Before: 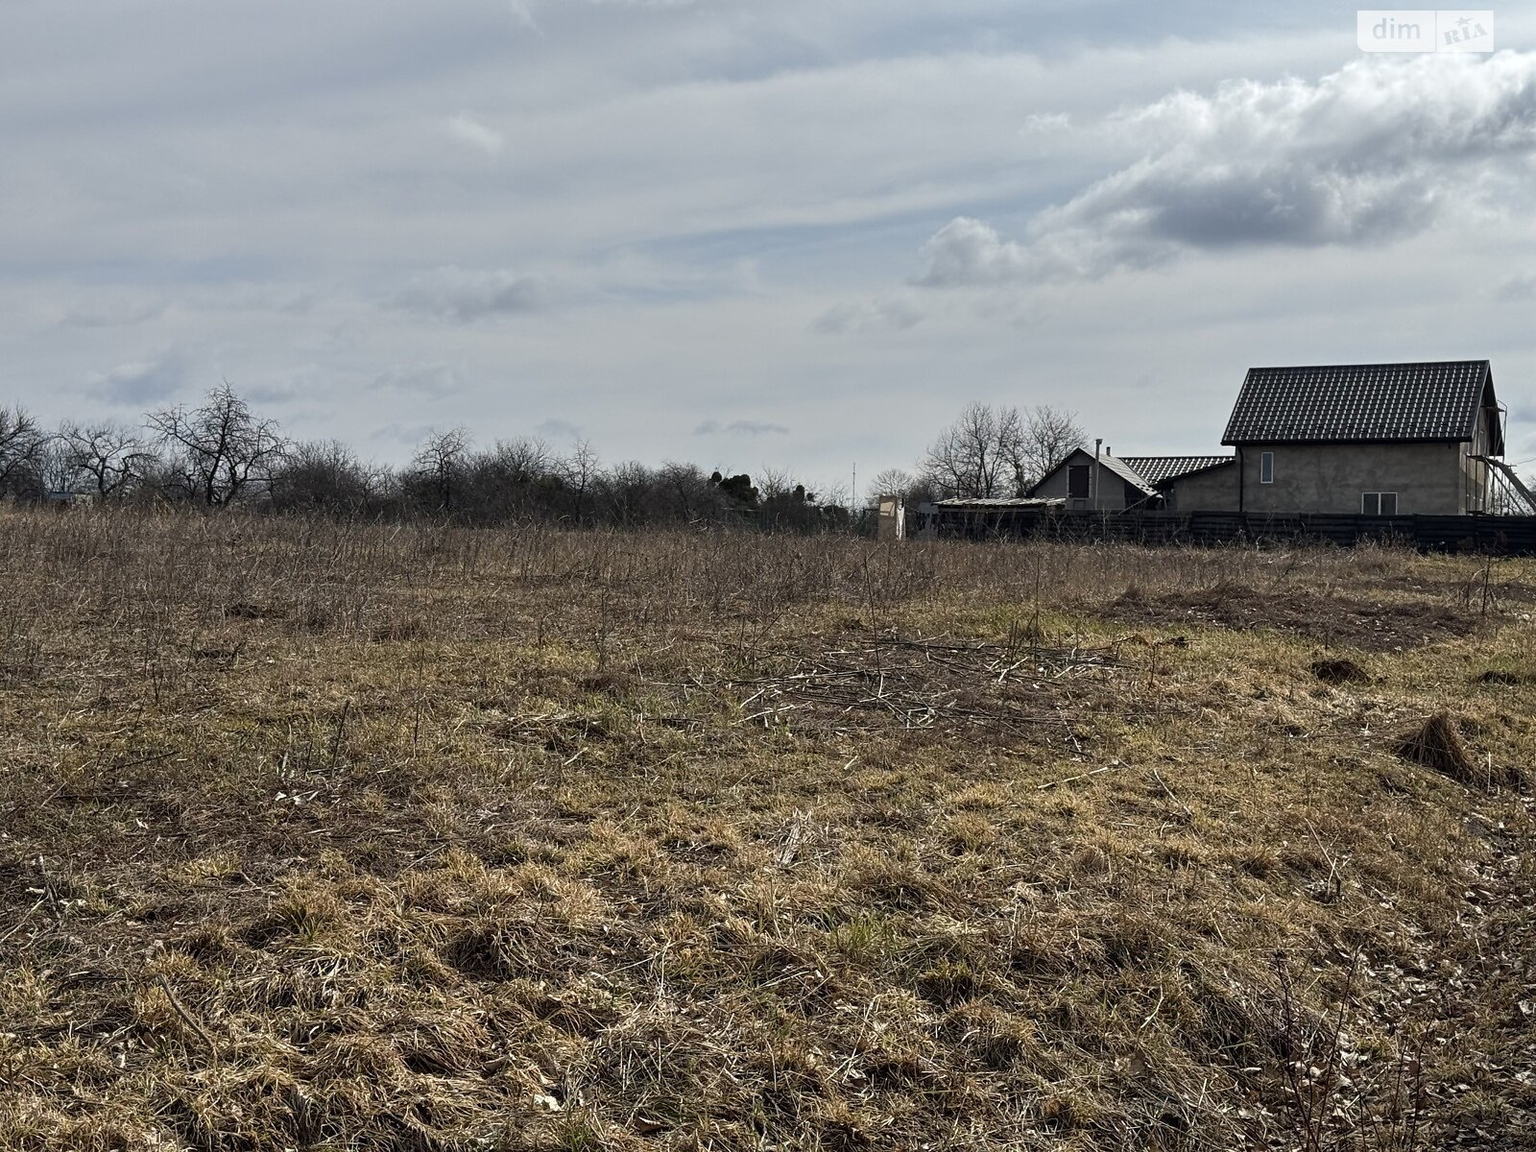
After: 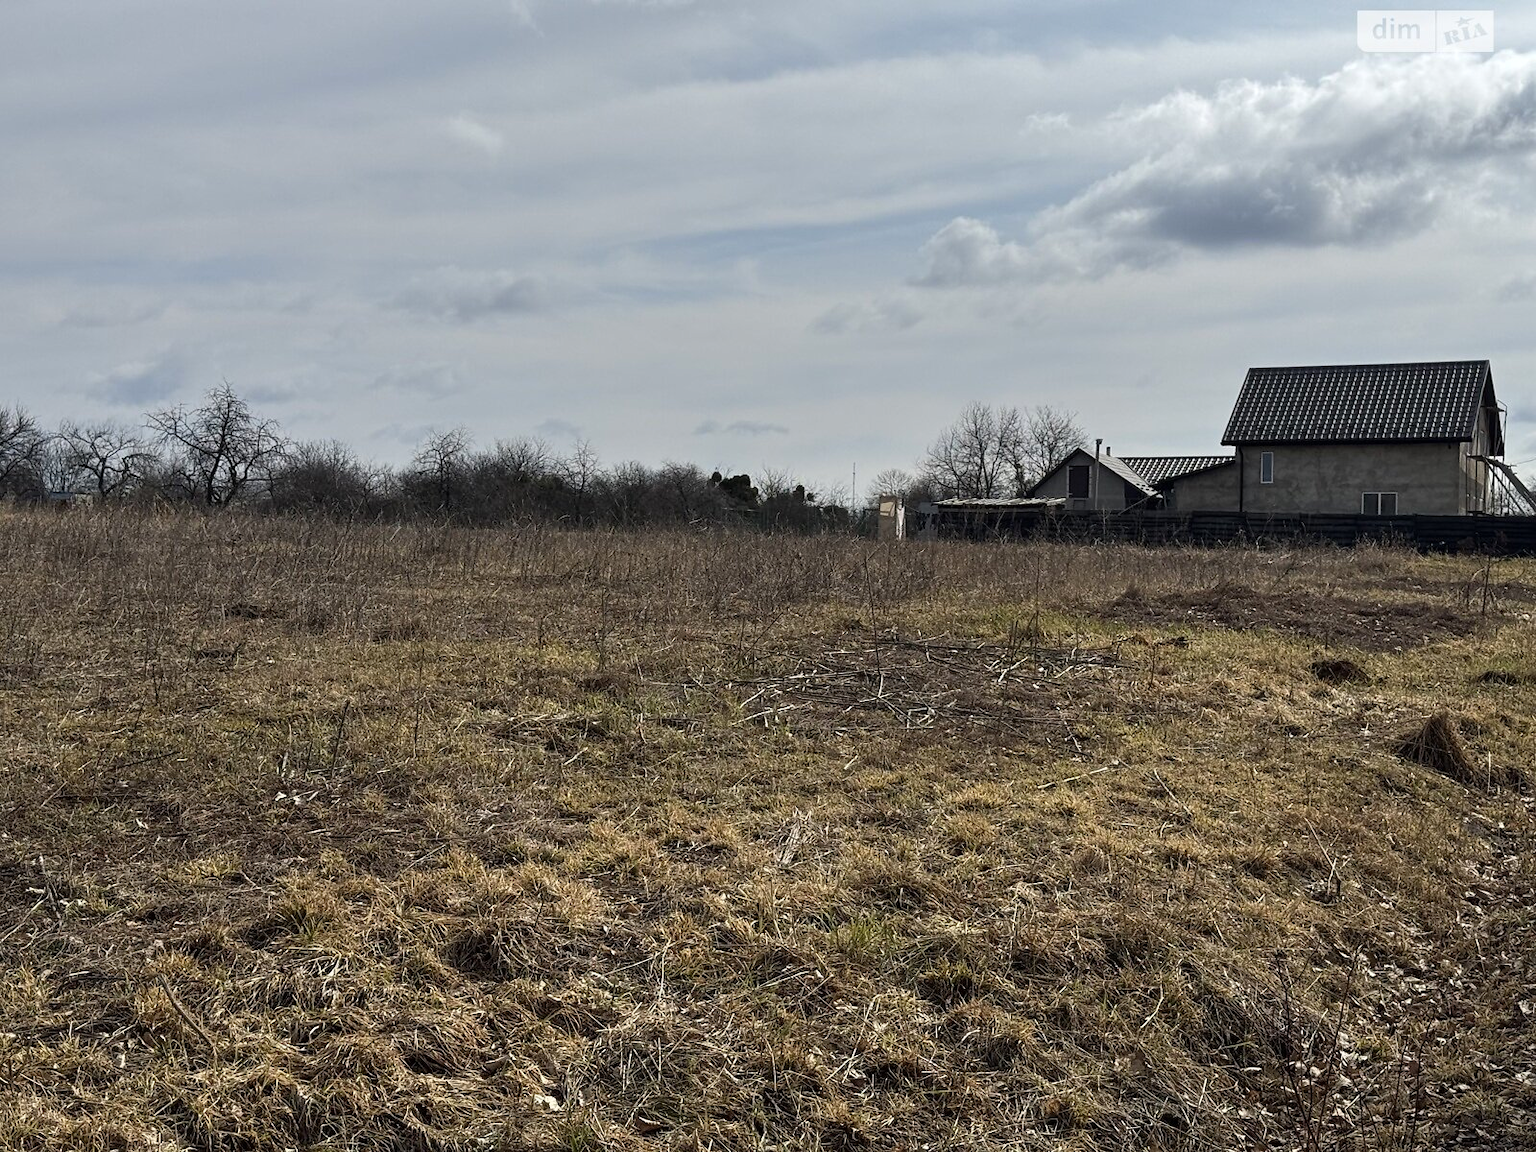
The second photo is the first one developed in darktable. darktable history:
color balance rgb: linear chroma grading › shadows -8.461%, linear chroma grading › global chroma 9.869%, perceptual saturation grading › global saturation 0.371%
